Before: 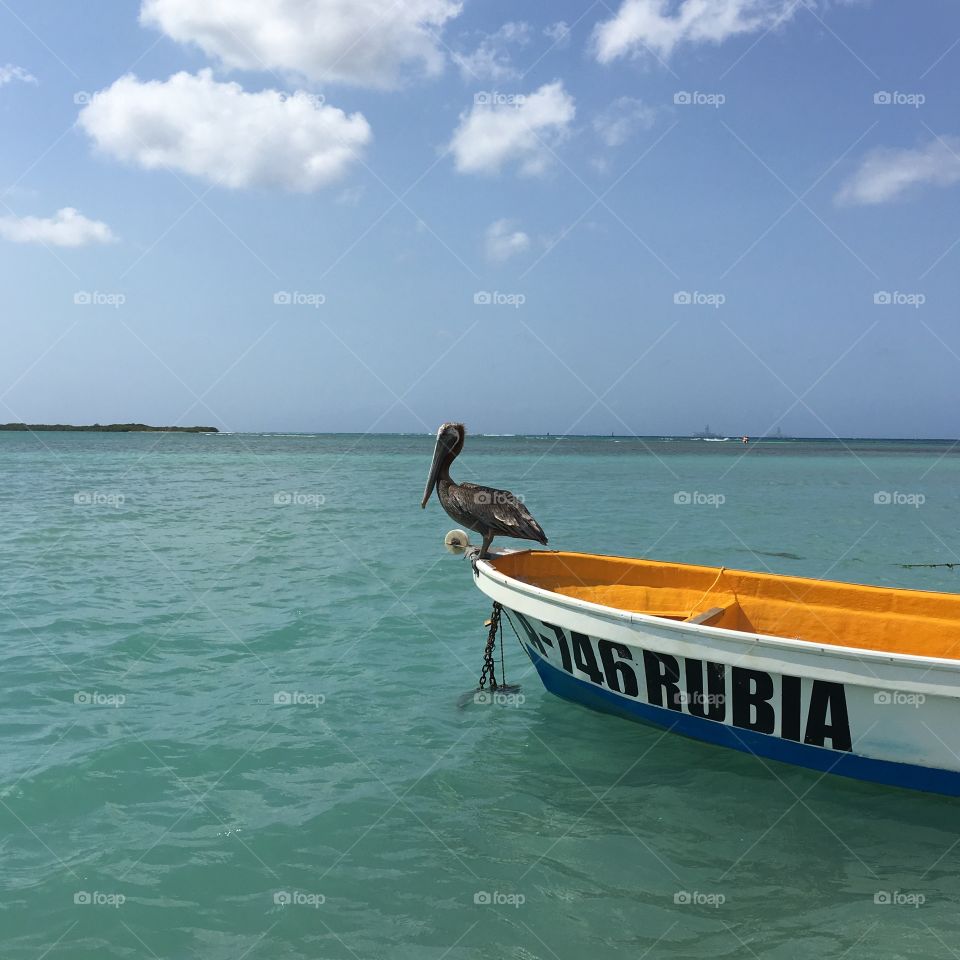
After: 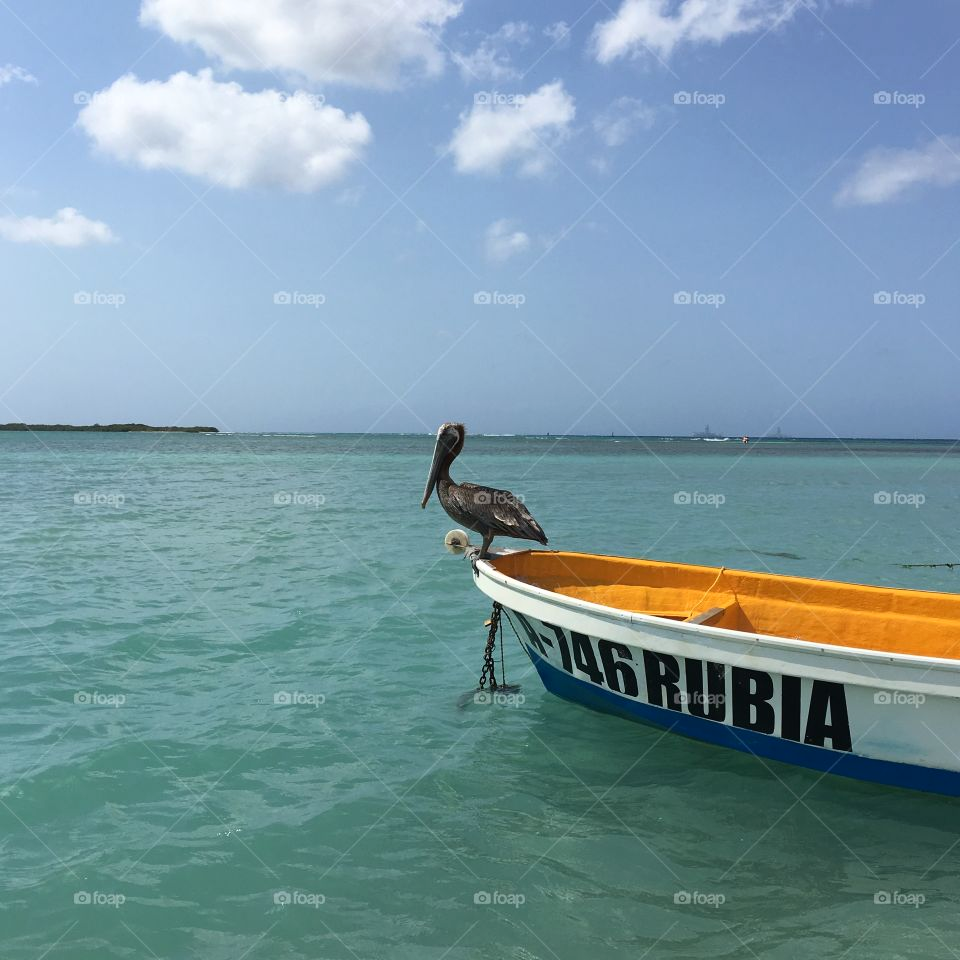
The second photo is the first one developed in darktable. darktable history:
contrast brightness saturation: contrast 0.096, brightness 0.014, saturation 0.018
